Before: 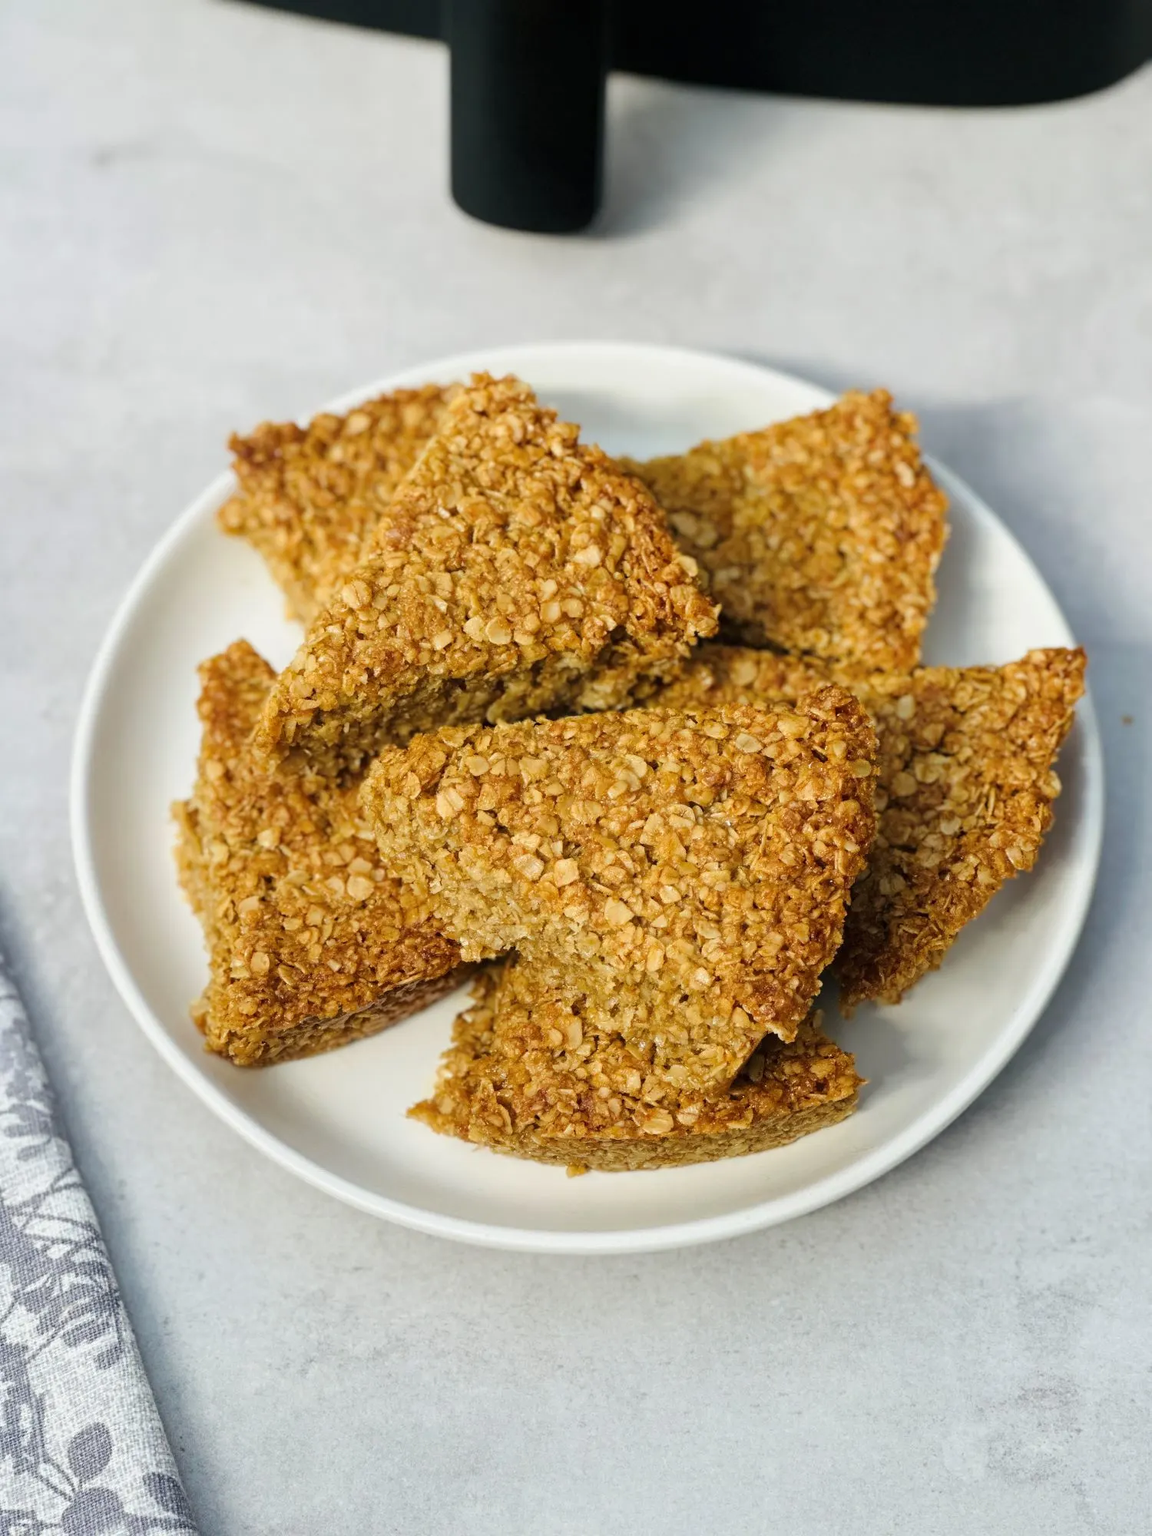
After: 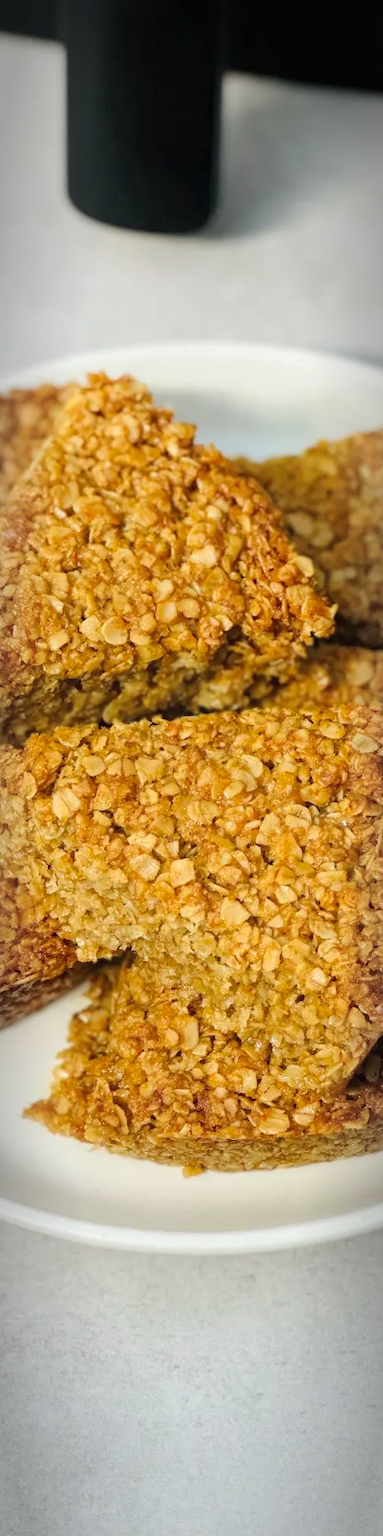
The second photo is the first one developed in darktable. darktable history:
vignetting: automatic ratio true
contrast brightness saturation: contrast 0.03, brightness 0.06, saturation 0.13
crop: left 33.36%, right 33.36%
exposure: compensate highlight preservation false
